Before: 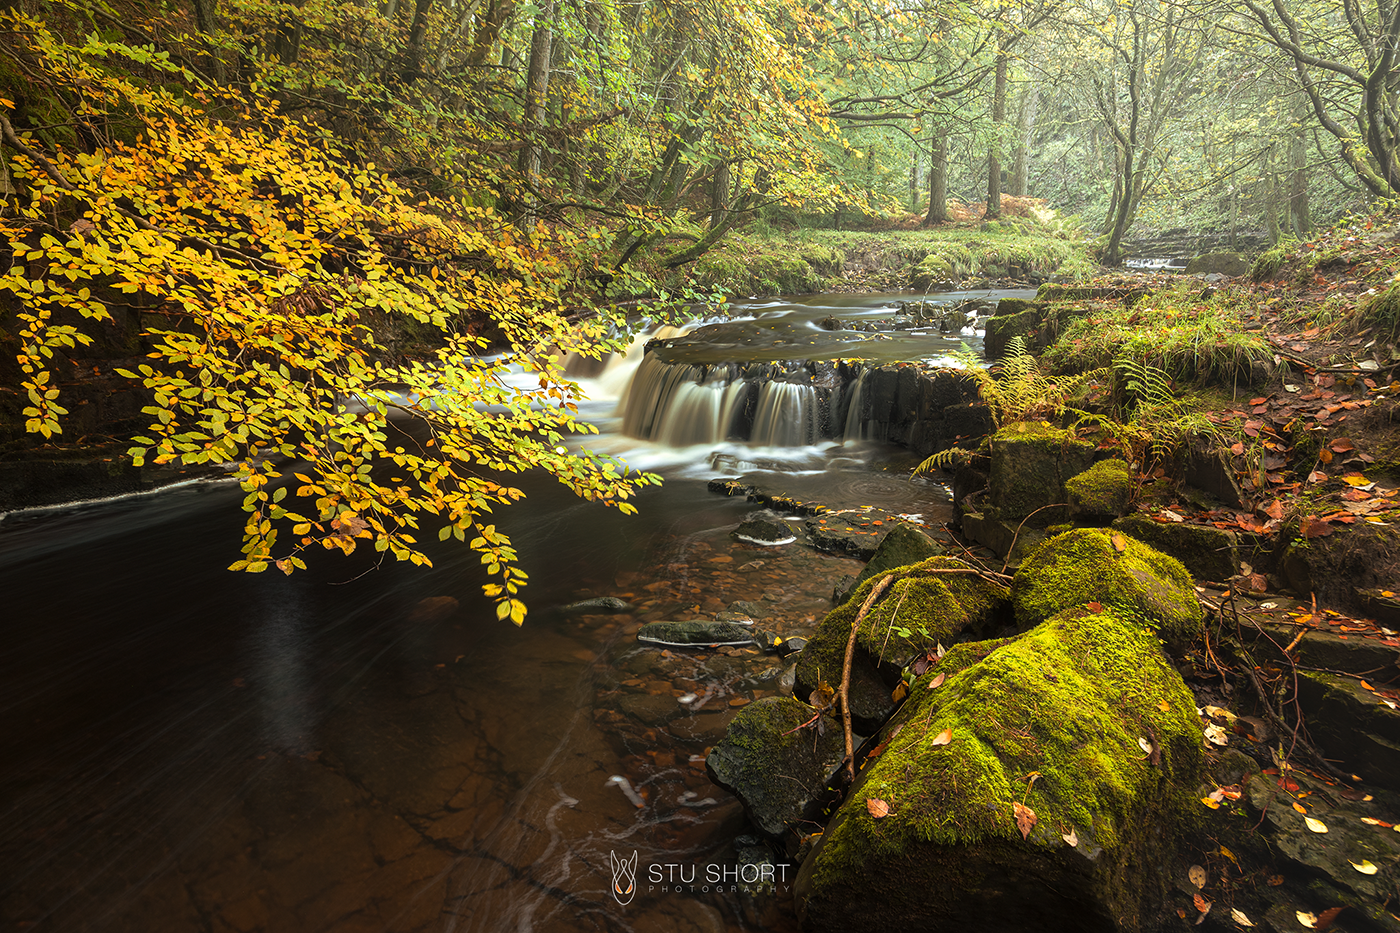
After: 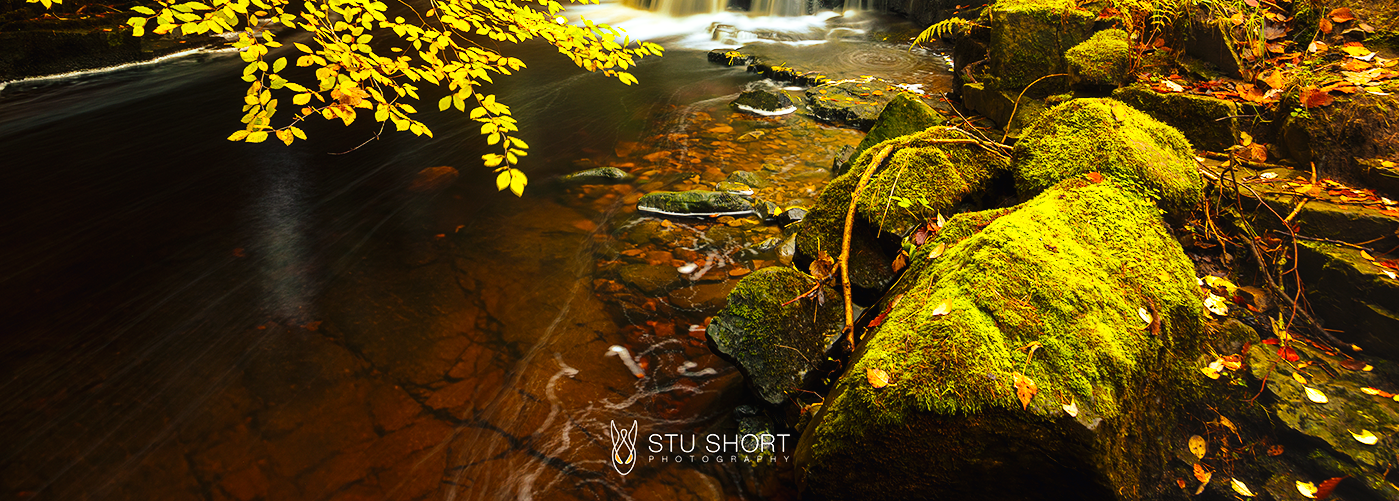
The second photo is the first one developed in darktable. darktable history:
sharpen: radius 2.883, amount 0.868, threshold 47.523
base curve: curves: ch0 [(0, 0.003) (0.001, 0.002) (0.006, 0.004) (0.02, 0.022) (0.048, 0.086) (0.094, 0.234) (0.162, 0.431) (0.258, 0.629) (0.385, 0.8) (0.548, 0.918) (0.751, 0.988) (1, 1)], preserve colors none
color balance rgb: linear chroma grading › global chroma 15%, perceptual saturation grading › global saturation 30%
crop and rotate: top 46.237%
